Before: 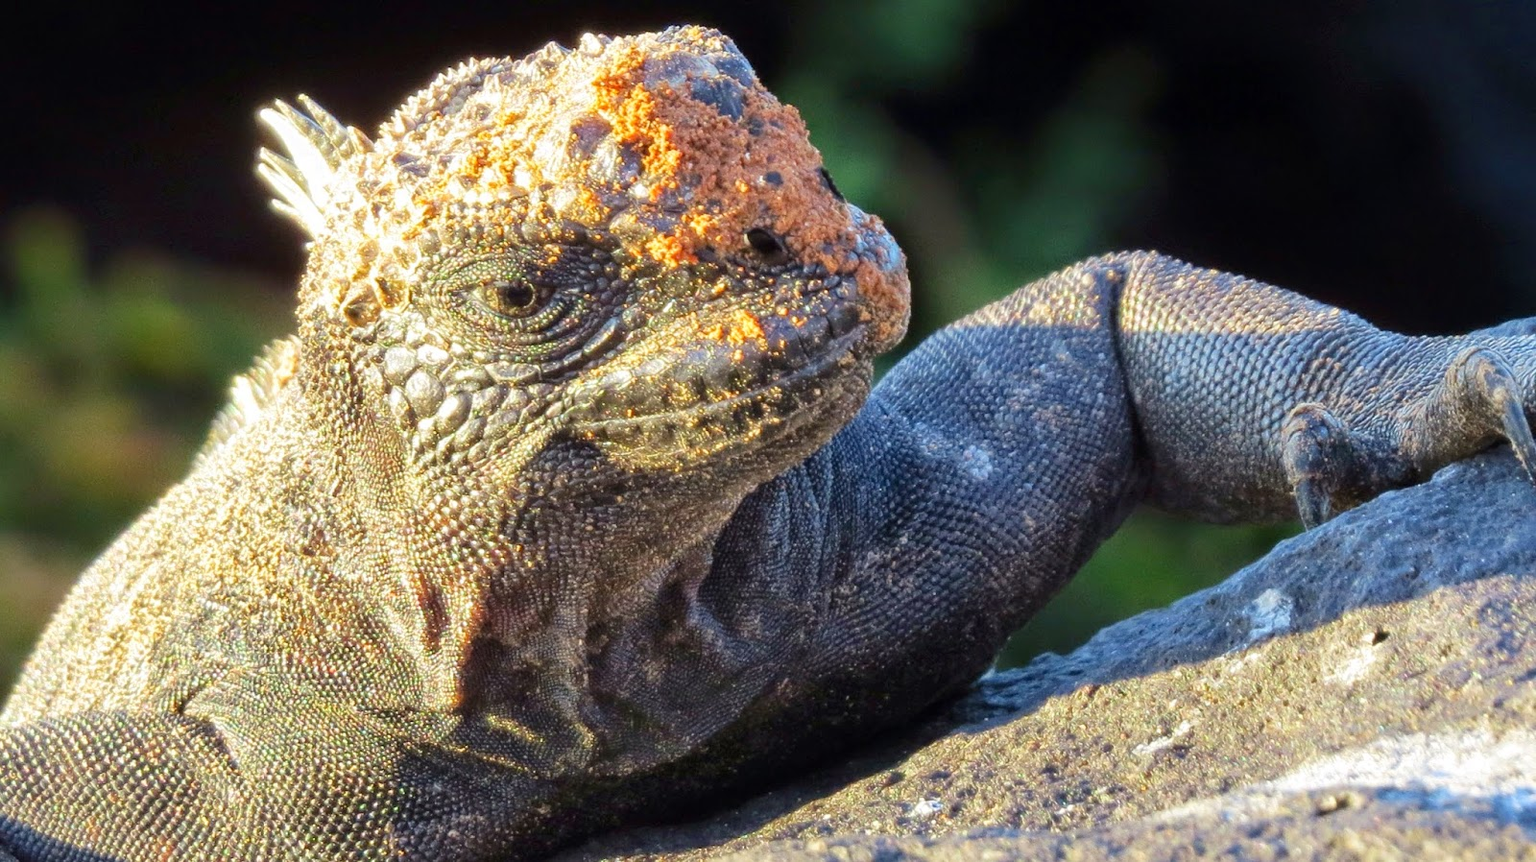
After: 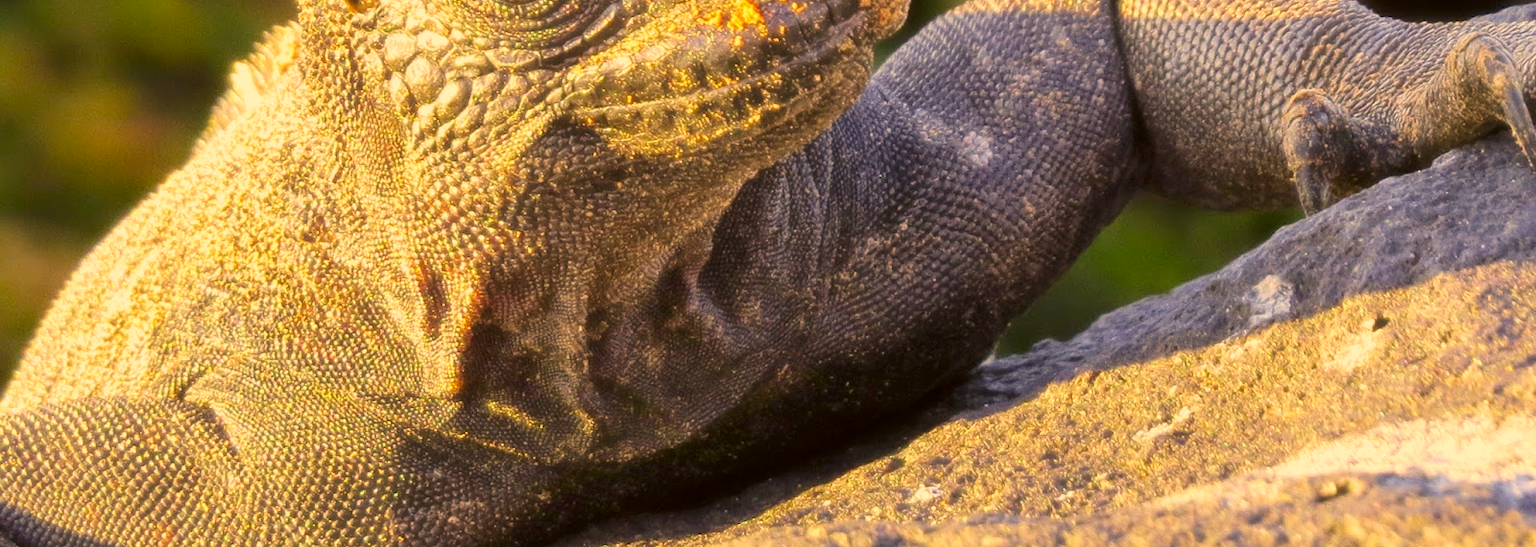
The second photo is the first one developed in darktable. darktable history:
color correction: highlights a* 17.97, highlights b* 35.79, shadows a* 1.85, shadows b* 6.52, saturation 1.03
crop and rotate: top 36.471%
haze removal: strength -0.104, compatibility mode true, adaptive false
